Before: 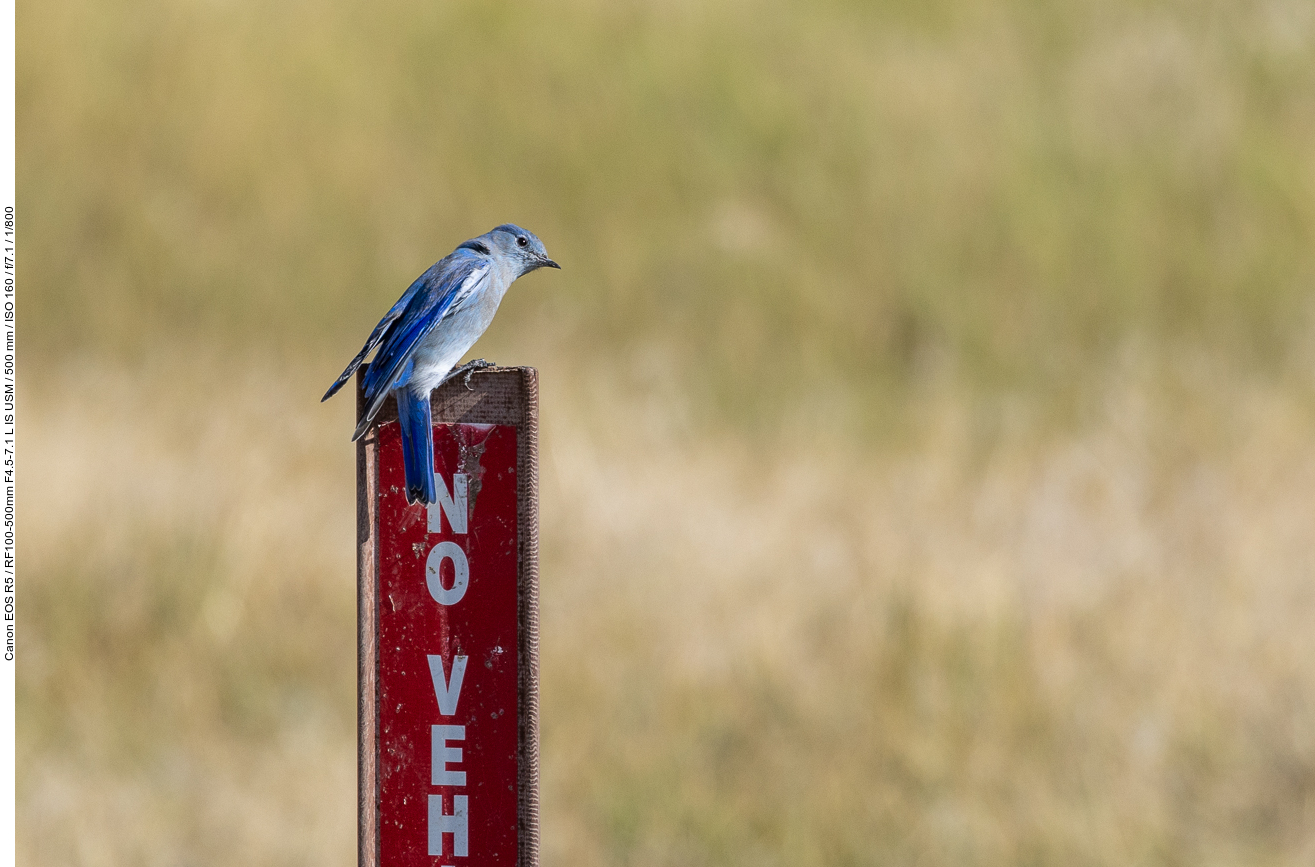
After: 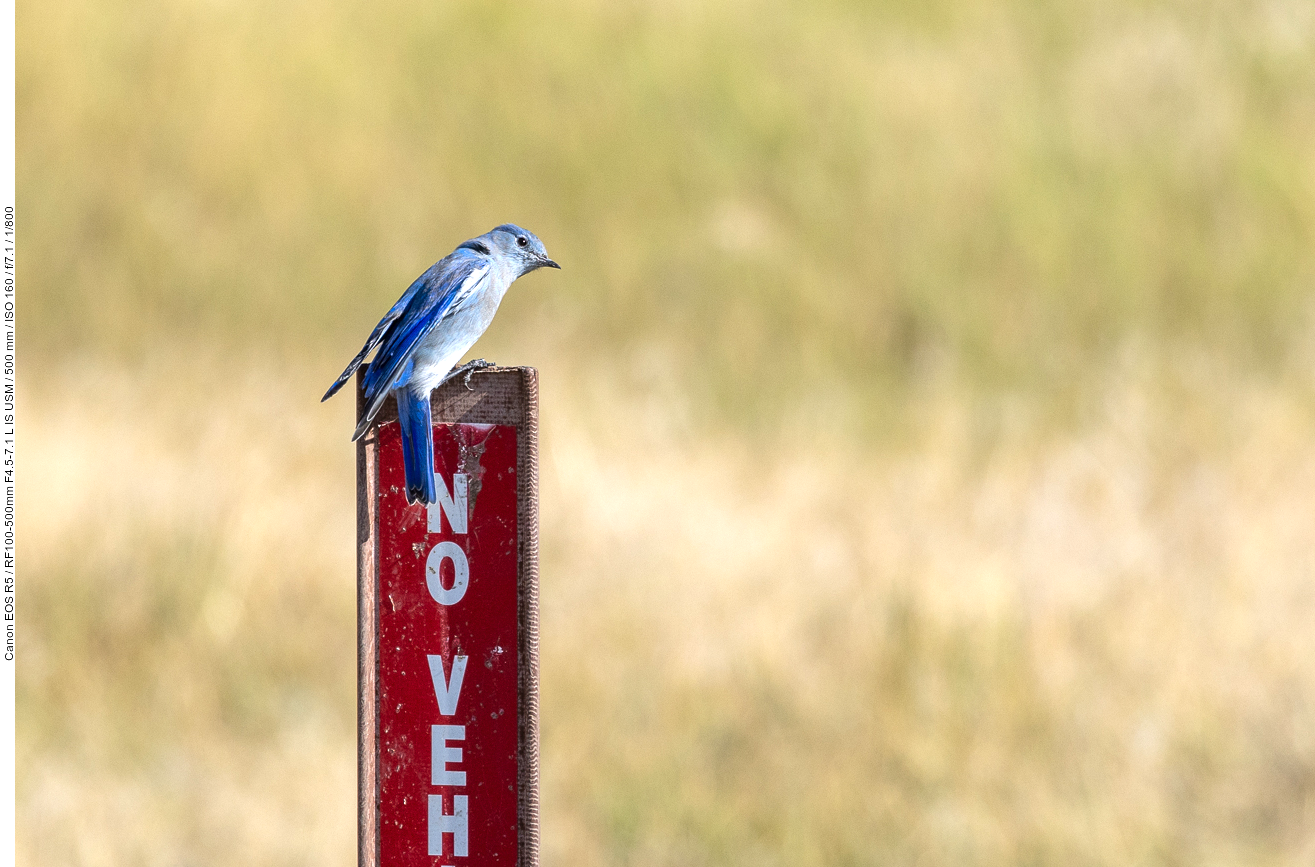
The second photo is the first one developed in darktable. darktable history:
exposure: exposure 0.665 EV, compensate exposure bias true, compensate highlight preservation false
